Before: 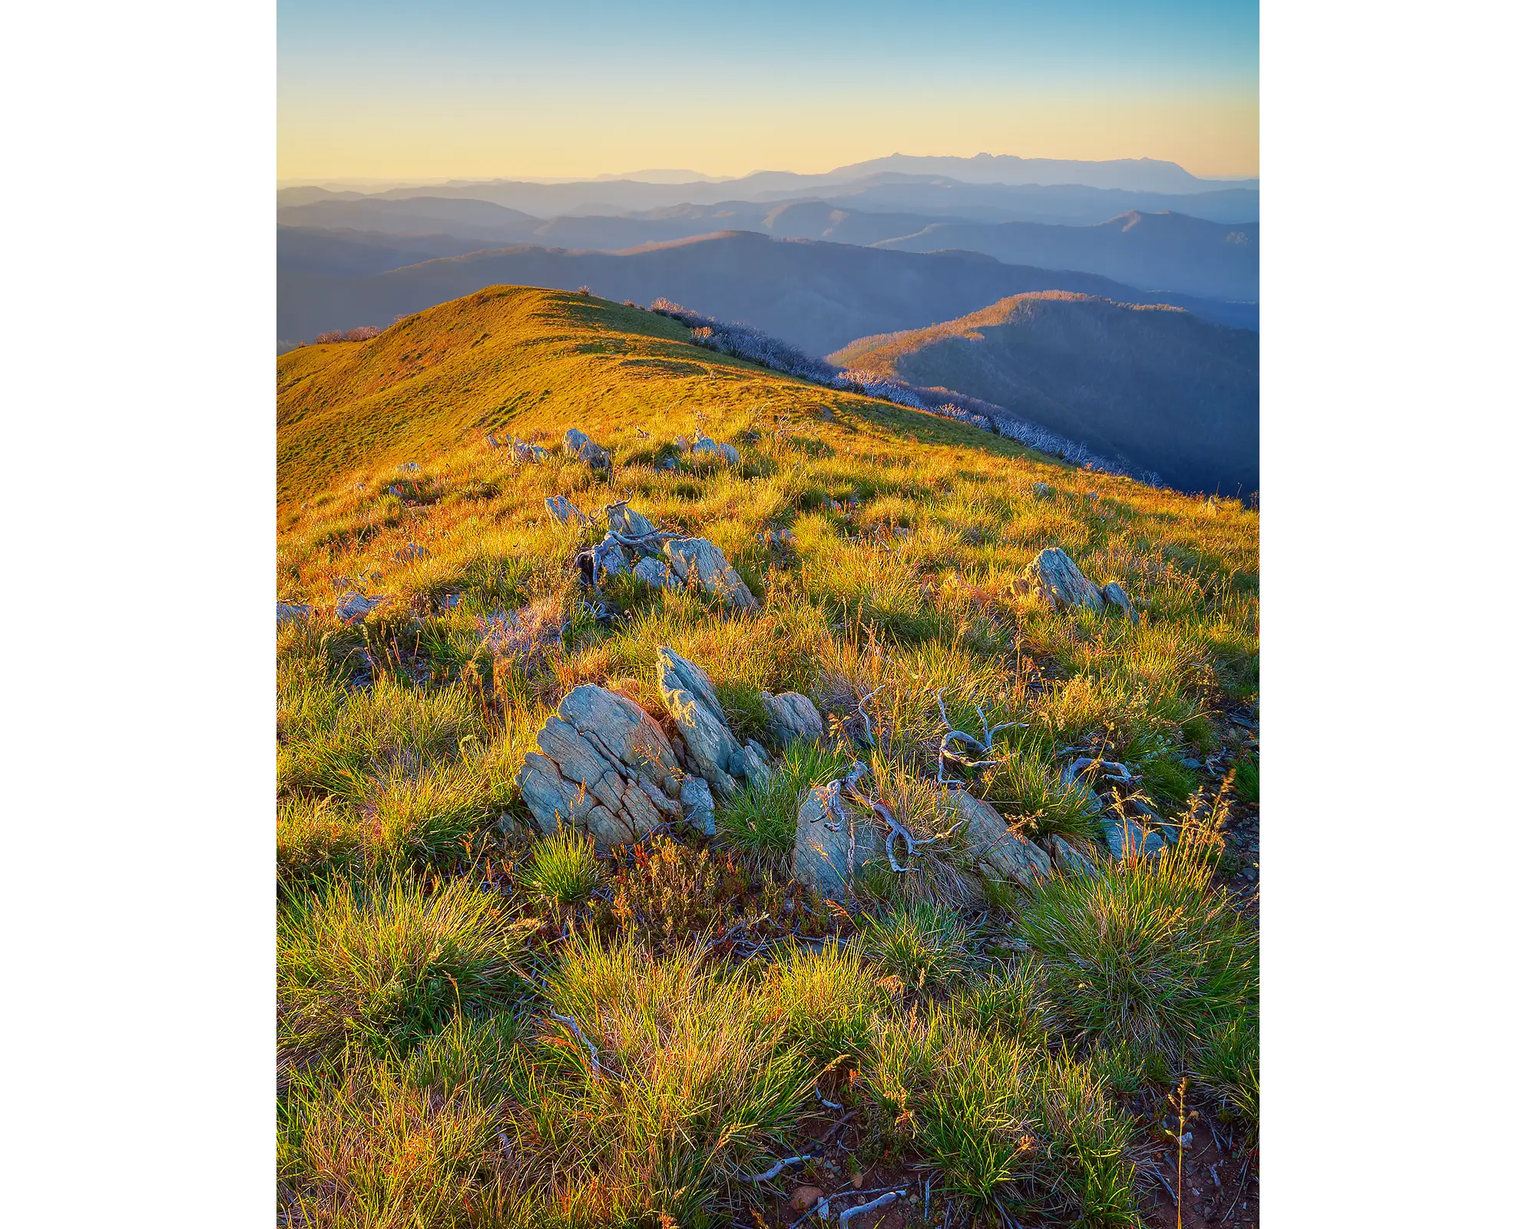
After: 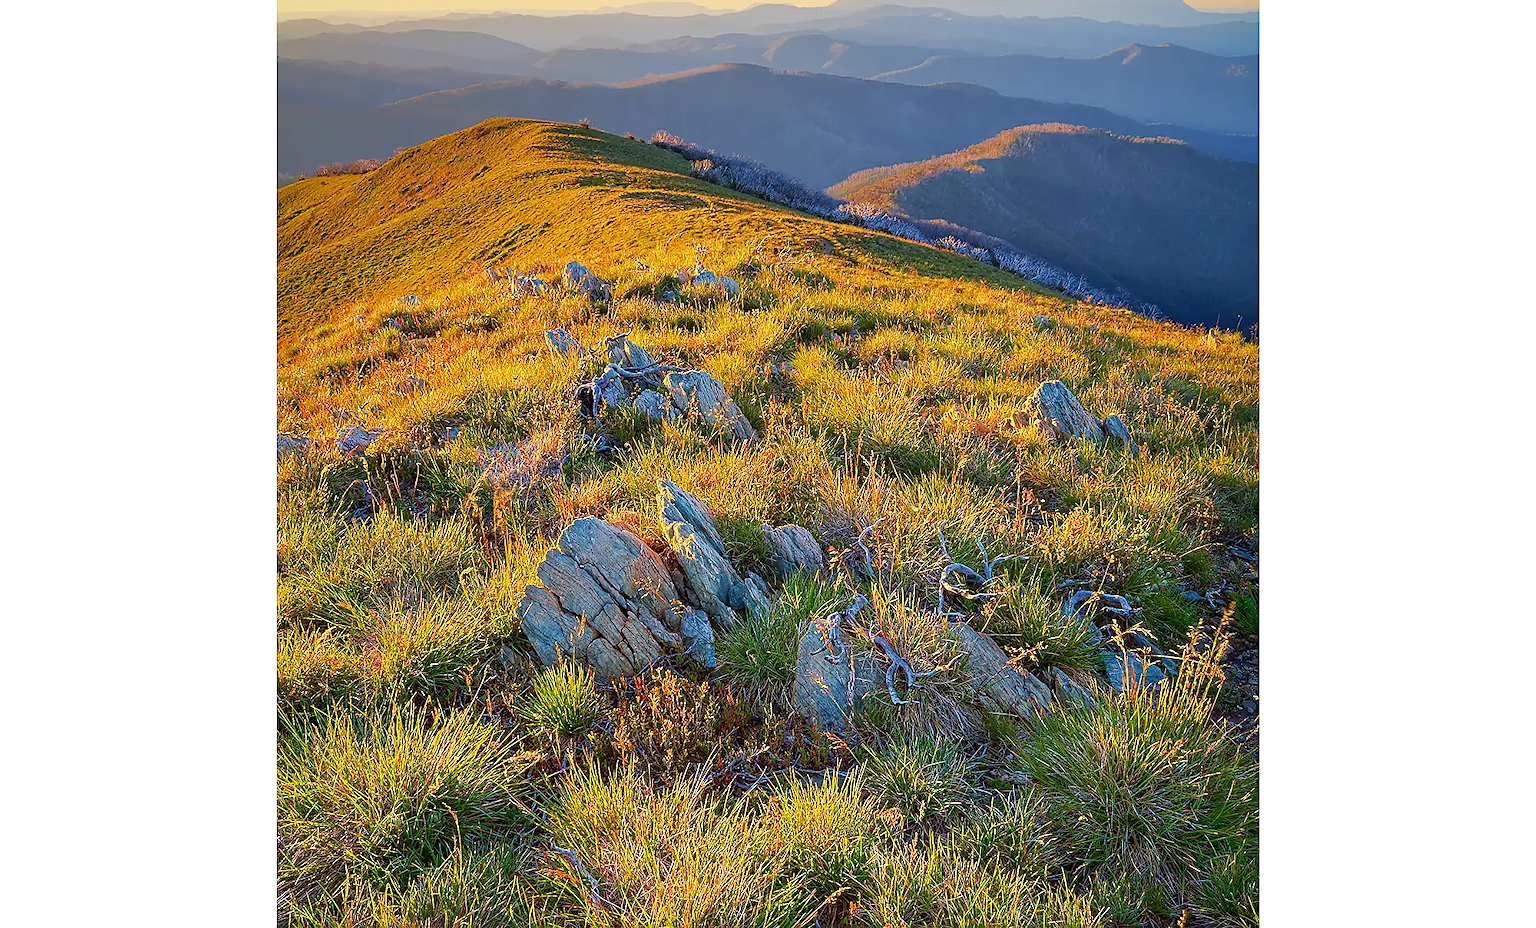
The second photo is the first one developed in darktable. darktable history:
crop: top 13.64%, bottom 10.784%
sharpen: on, module defaults
